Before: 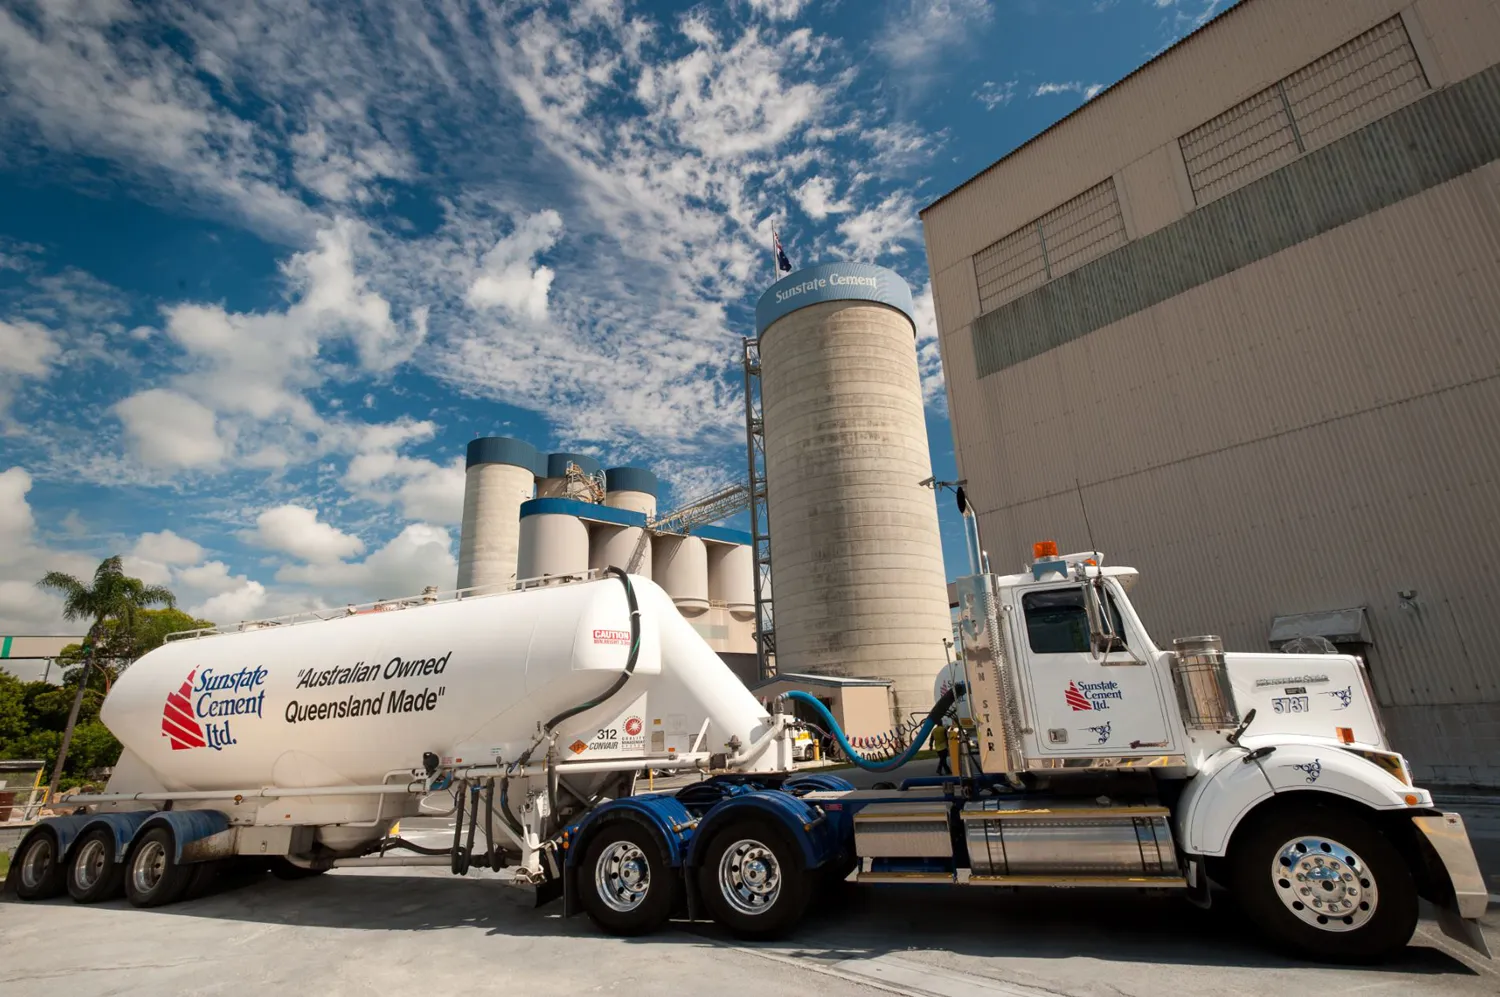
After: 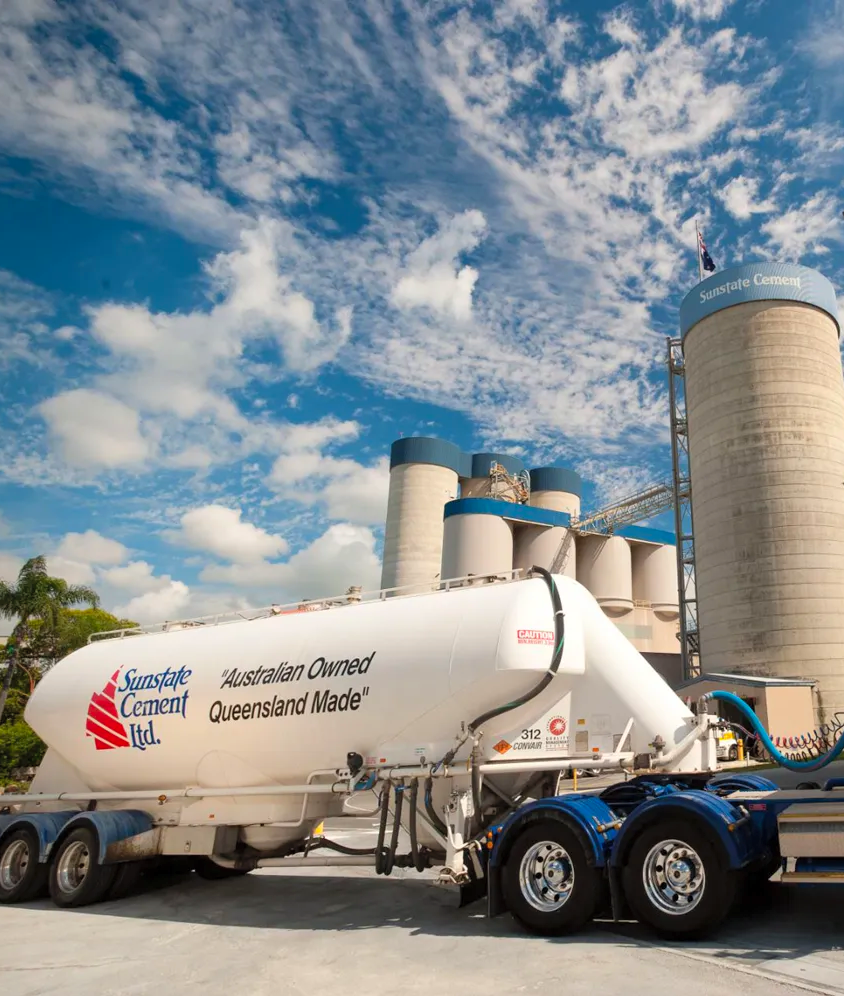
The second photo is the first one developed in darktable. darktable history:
crop: left 5.114%, right 38.589%
contrast brightness saturation: brightness 0.09, saturation 0.19
